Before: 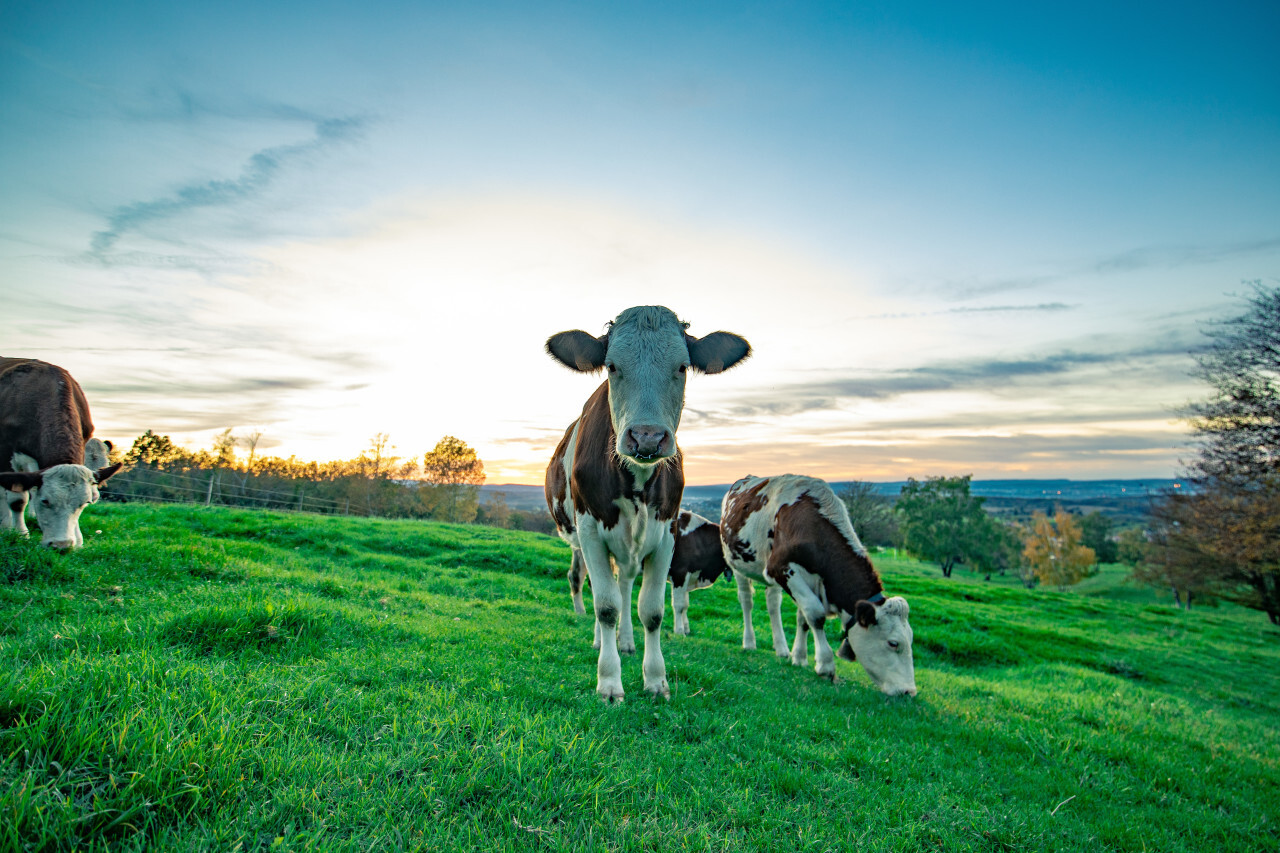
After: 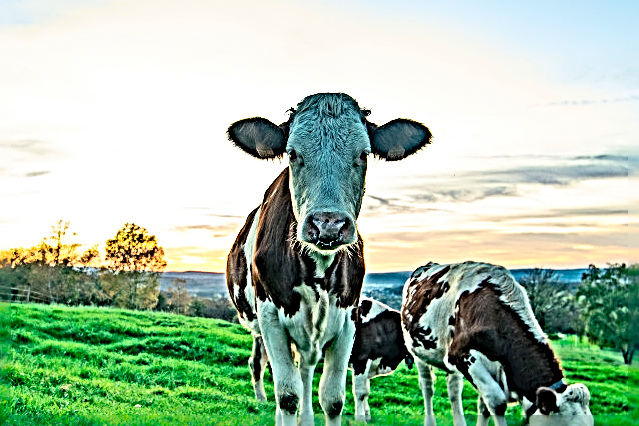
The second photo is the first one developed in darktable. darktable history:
crop: left 25%, top 25%, right 25%, bottom 25%
contrast brightness saturation: contrast 0.2, brightness 0.16, saturation 0.22
sharpen: radius 4.001, amount 2
color balance rgb: saturation formula JzAzBz (2021)
